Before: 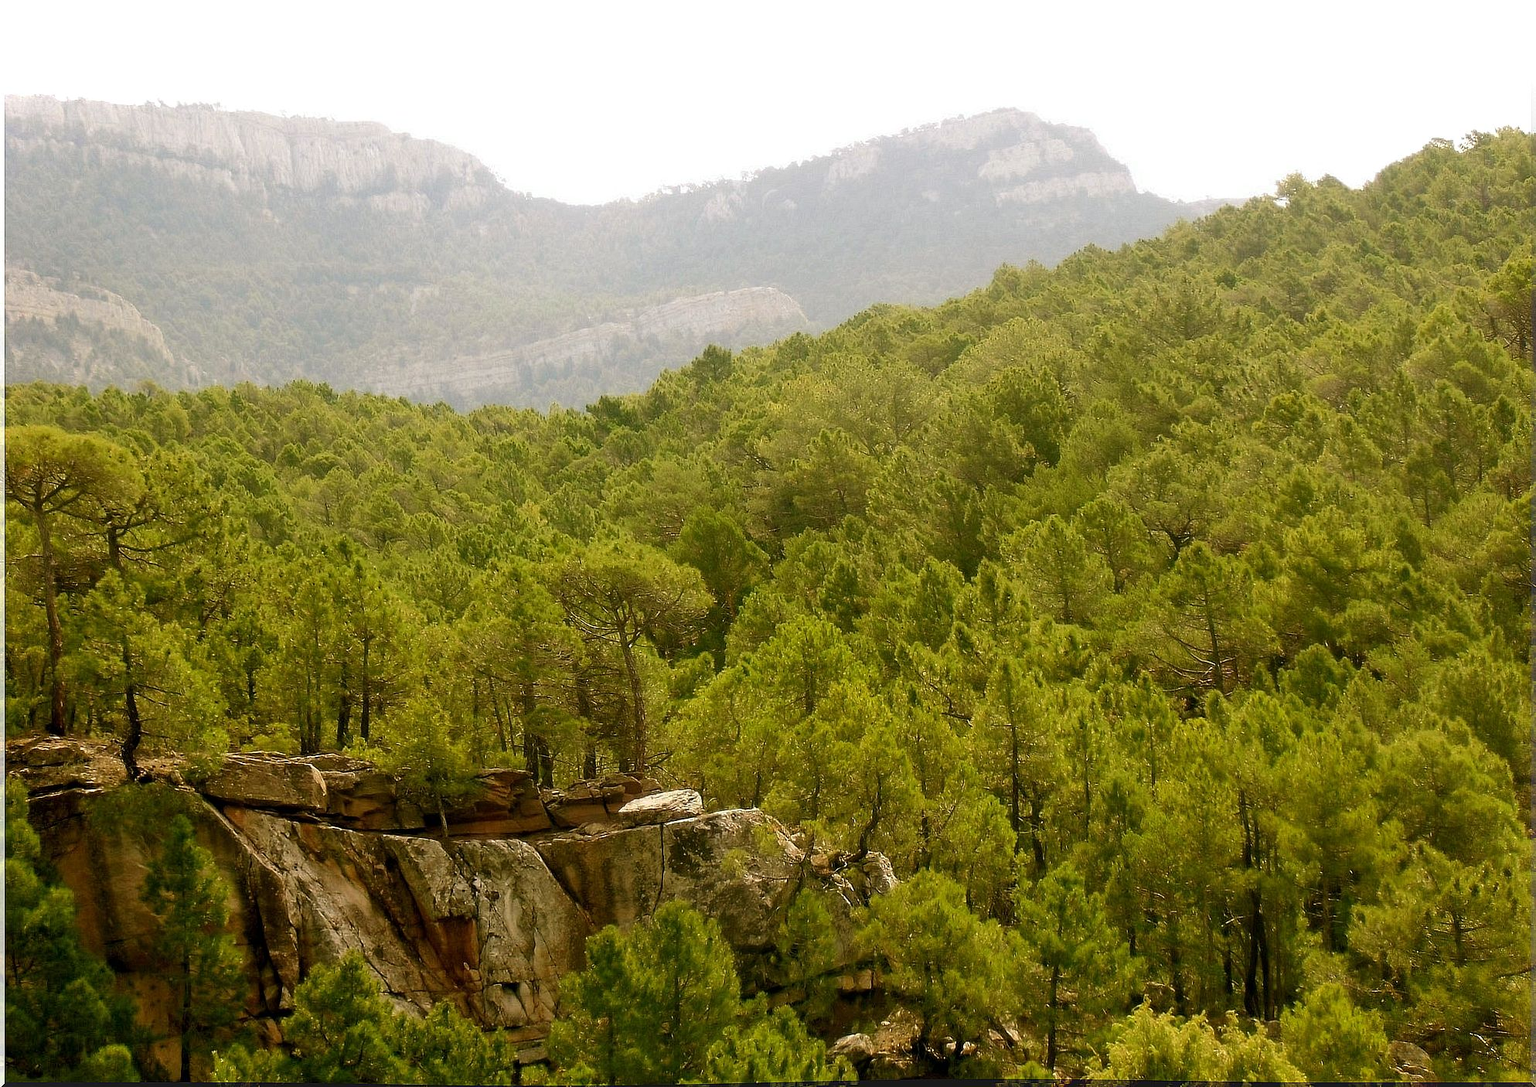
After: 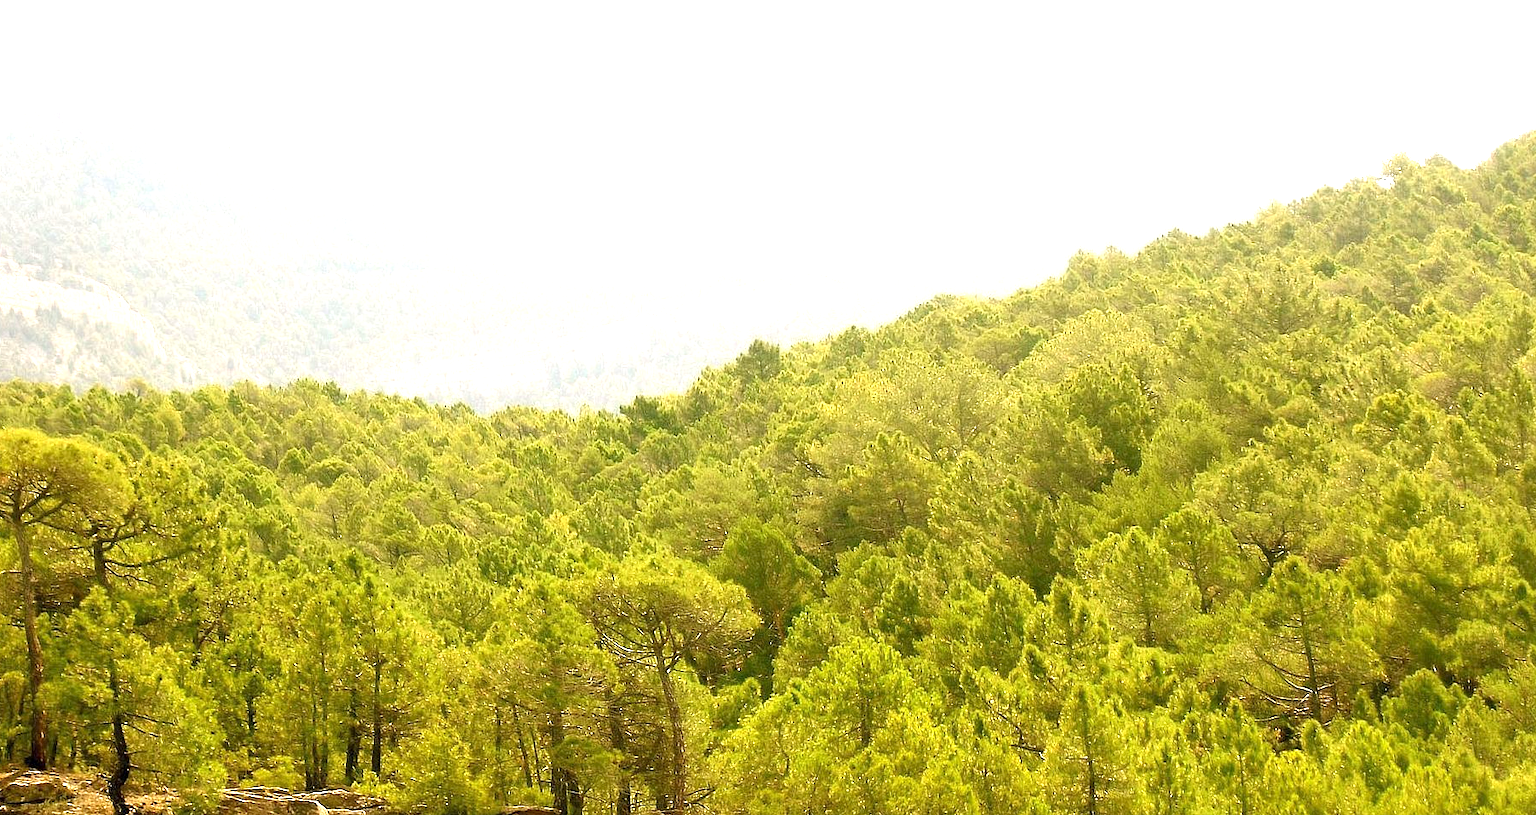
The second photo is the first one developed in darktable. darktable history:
crop: left 1.514%, top 3.352%, right 7.642%, bottom 28.445%
exposure: exposure 1.235 EV, compensate highlight preservation false
